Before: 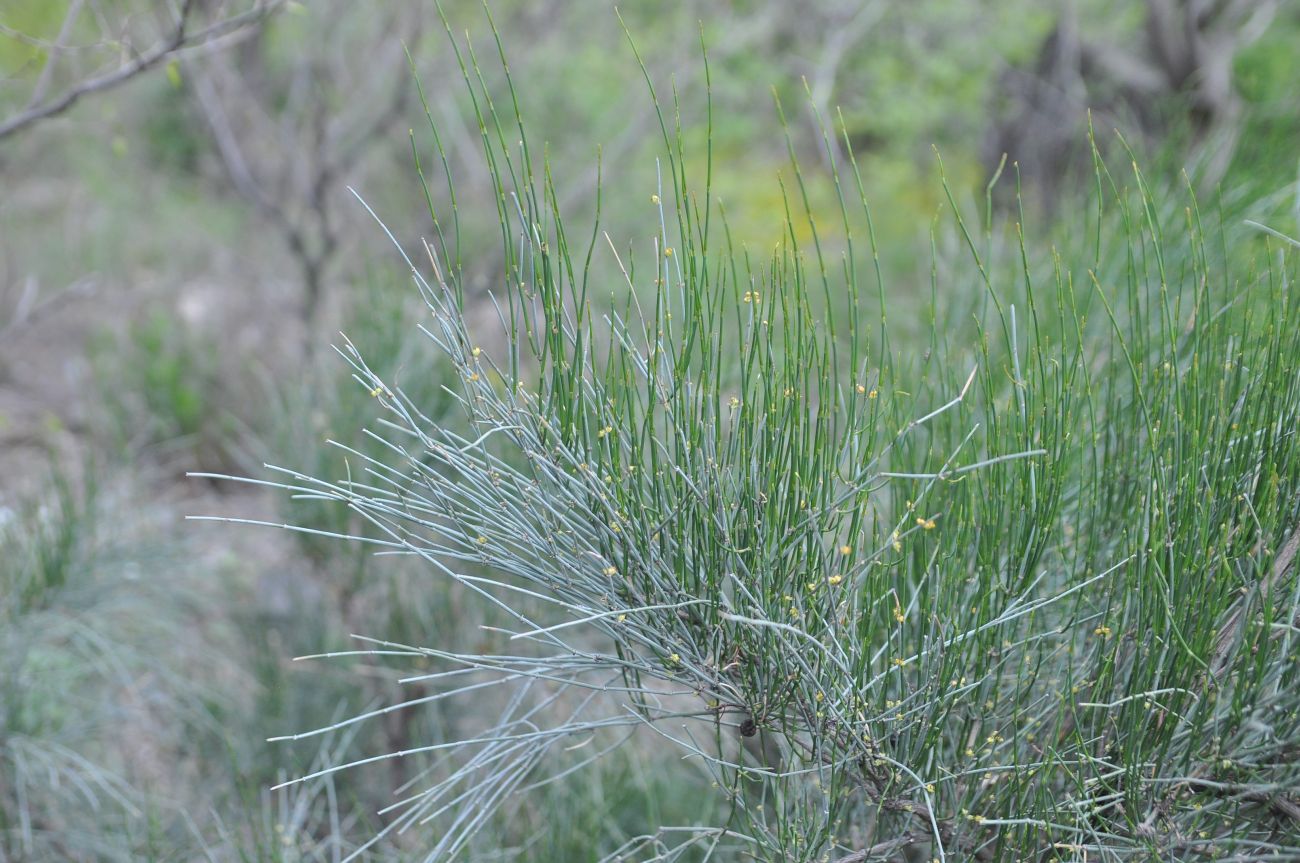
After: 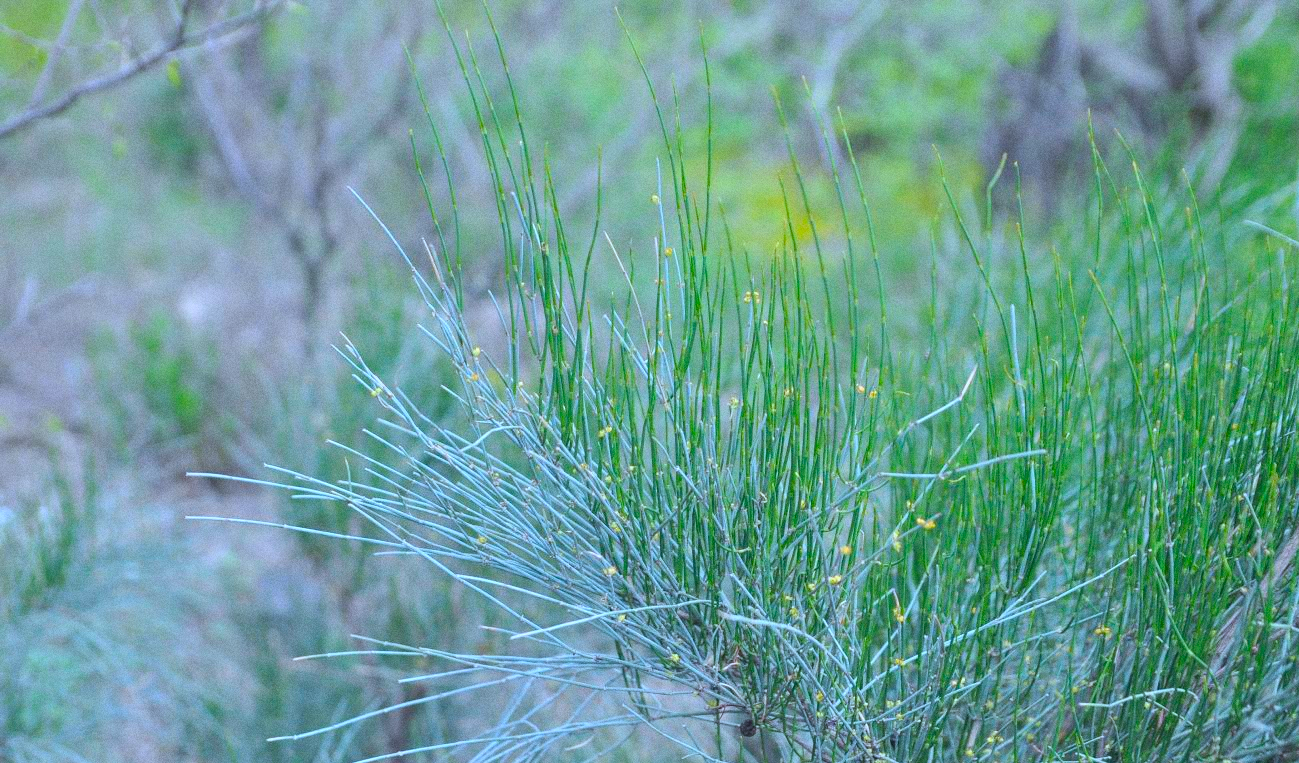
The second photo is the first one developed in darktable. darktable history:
grain: coarseness 0.09 ISO
crop and rotate: top 0%, bottom 11.49%
color calibration: x 0.37, y 0.382, temperature 4313.32 K
color balance rgb: perceptual saturation grading › global saturation 34.05%, global vibrance 5.56%
contrast brightness saturation: contrast 0.07, brightness 0.08, saturation 0.18
